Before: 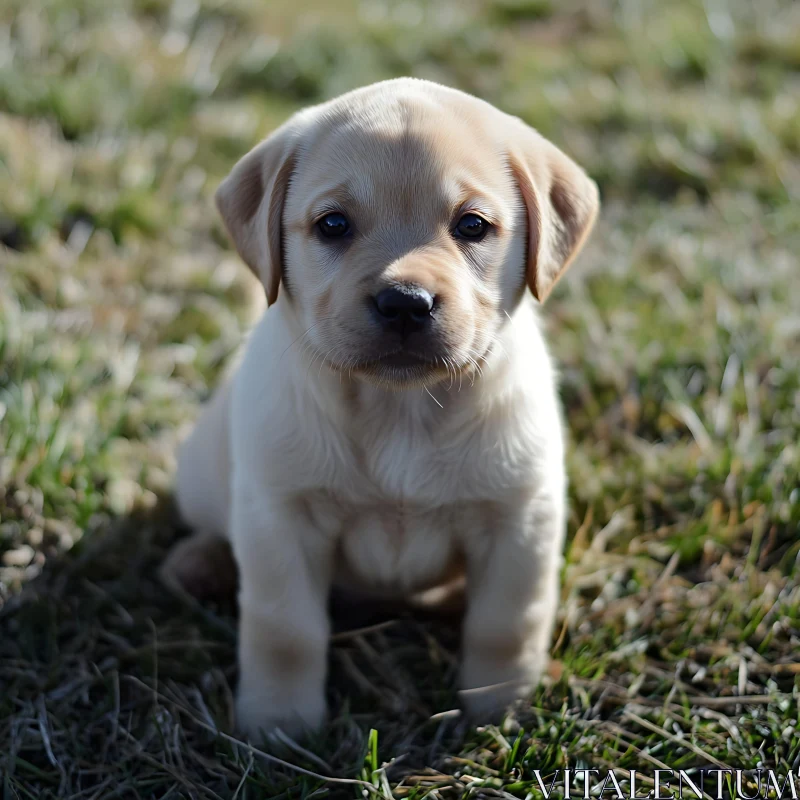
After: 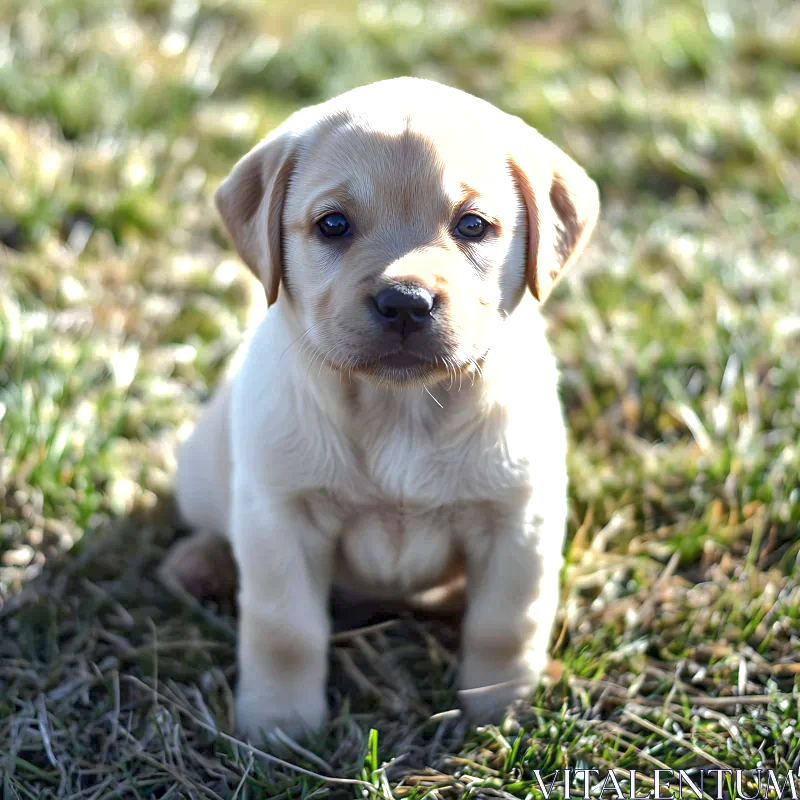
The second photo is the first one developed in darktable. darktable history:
shadows and highlights: on, module defaults
exposure: black level correction 0, exposure 1.199 EV, compensate exposure bias true, compensate highlight preservation false
local contrast: on, module defaults
